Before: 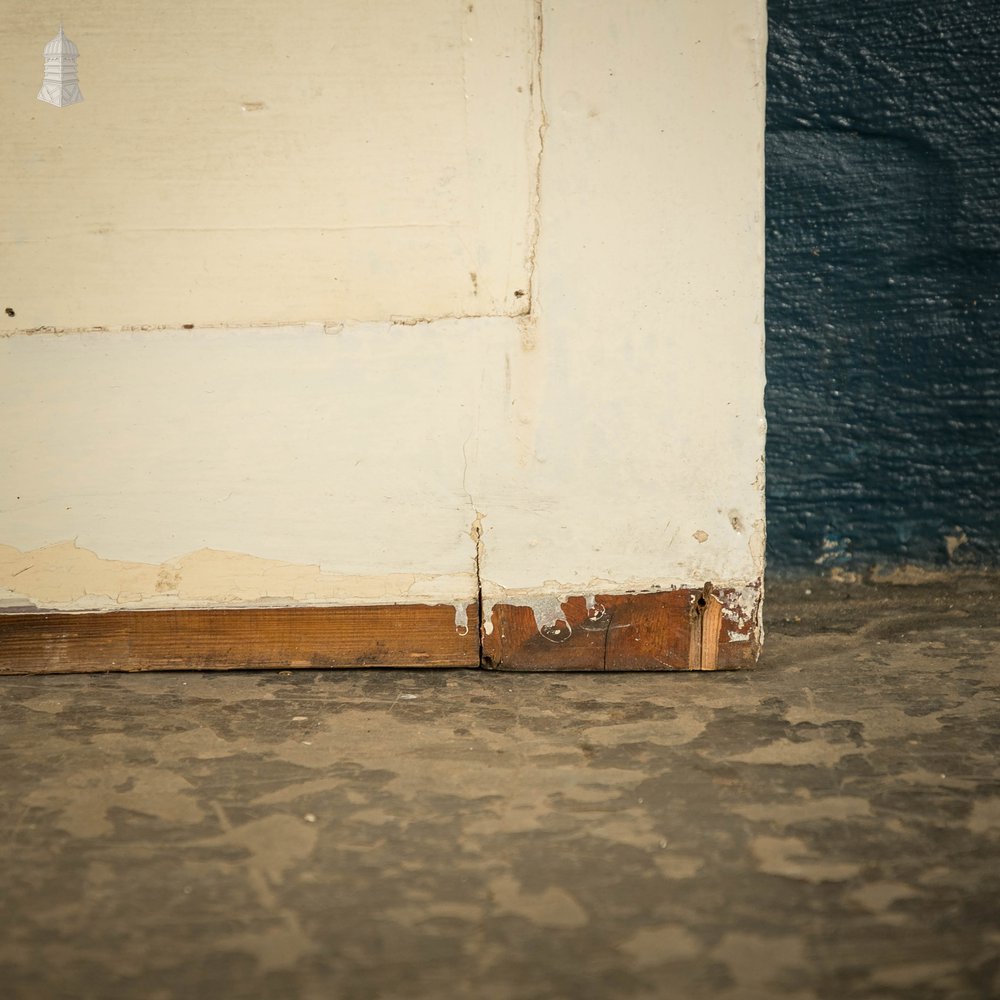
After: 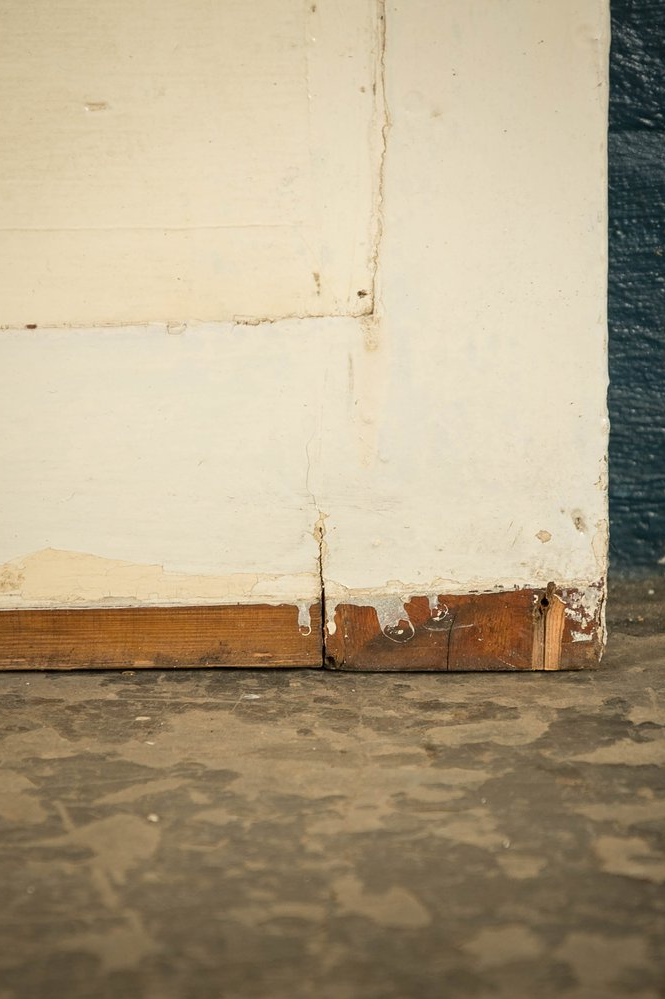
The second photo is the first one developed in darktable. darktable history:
crop and rotate: left 15.771%, right 17.654%
